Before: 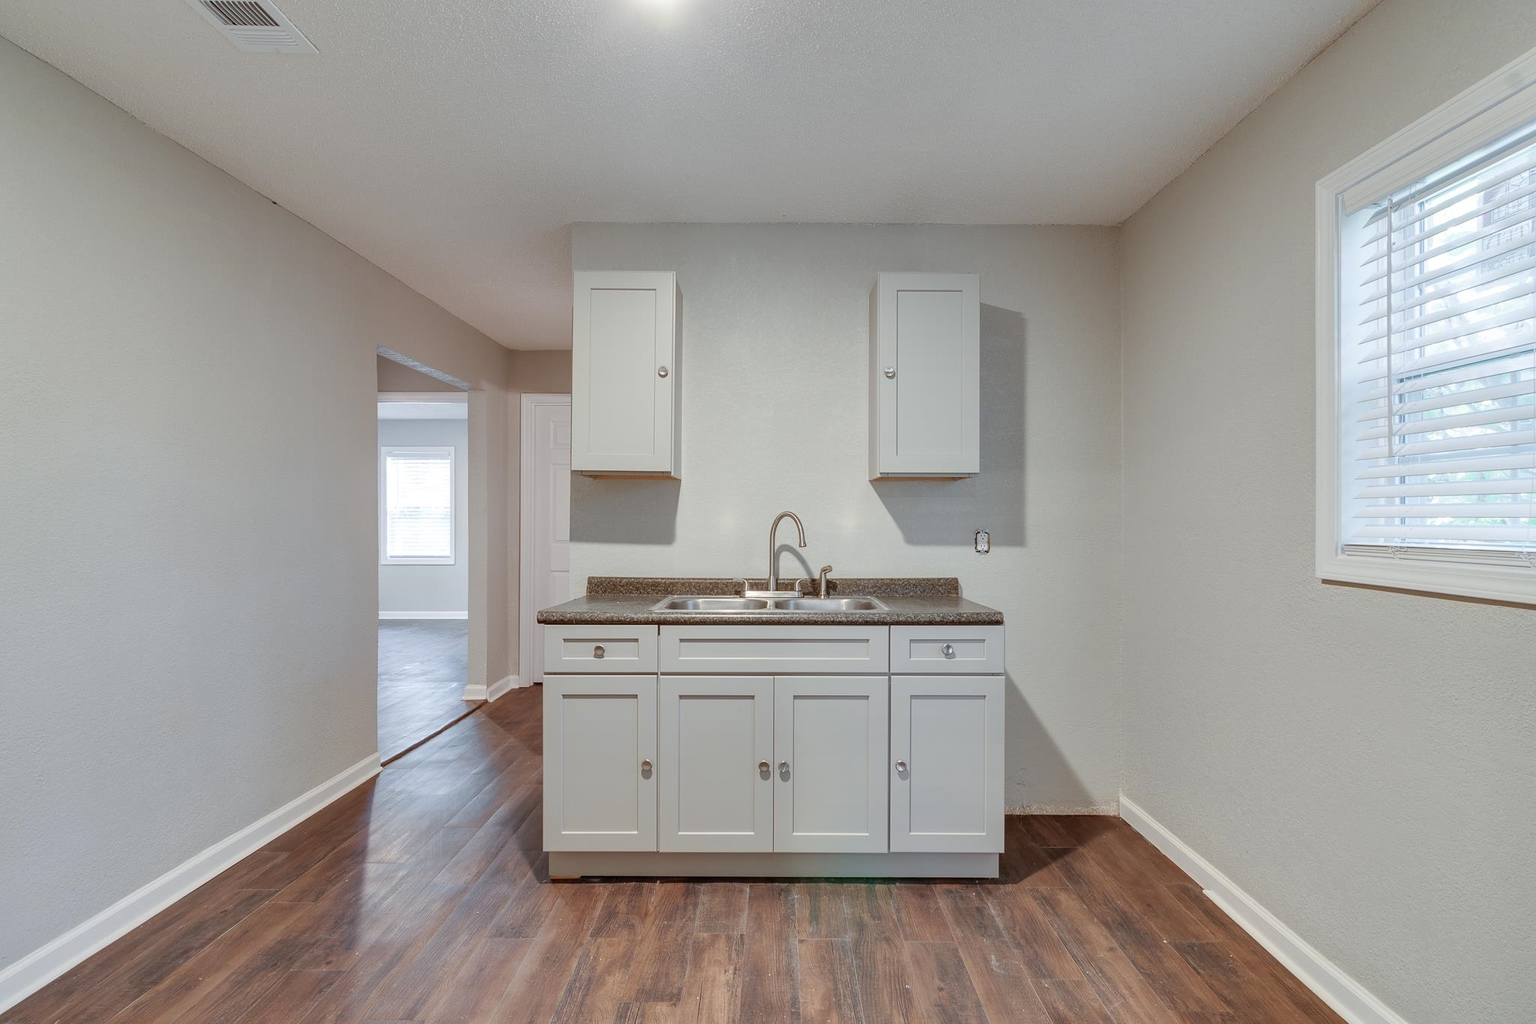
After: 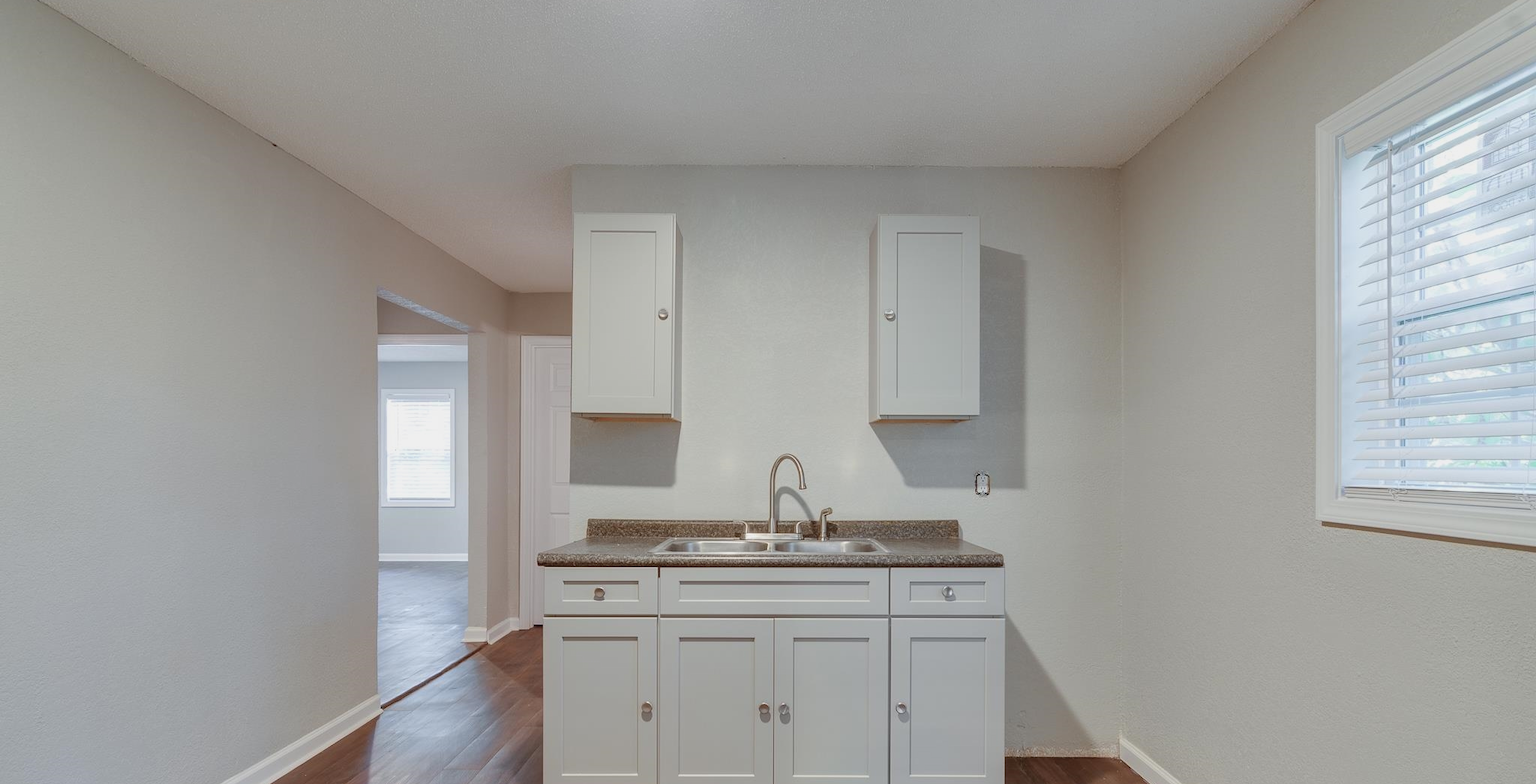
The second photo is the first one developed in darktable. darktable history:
contrast brightness saturation: contrast -0.11
crop: top 5.667%, bottom 17.637%
